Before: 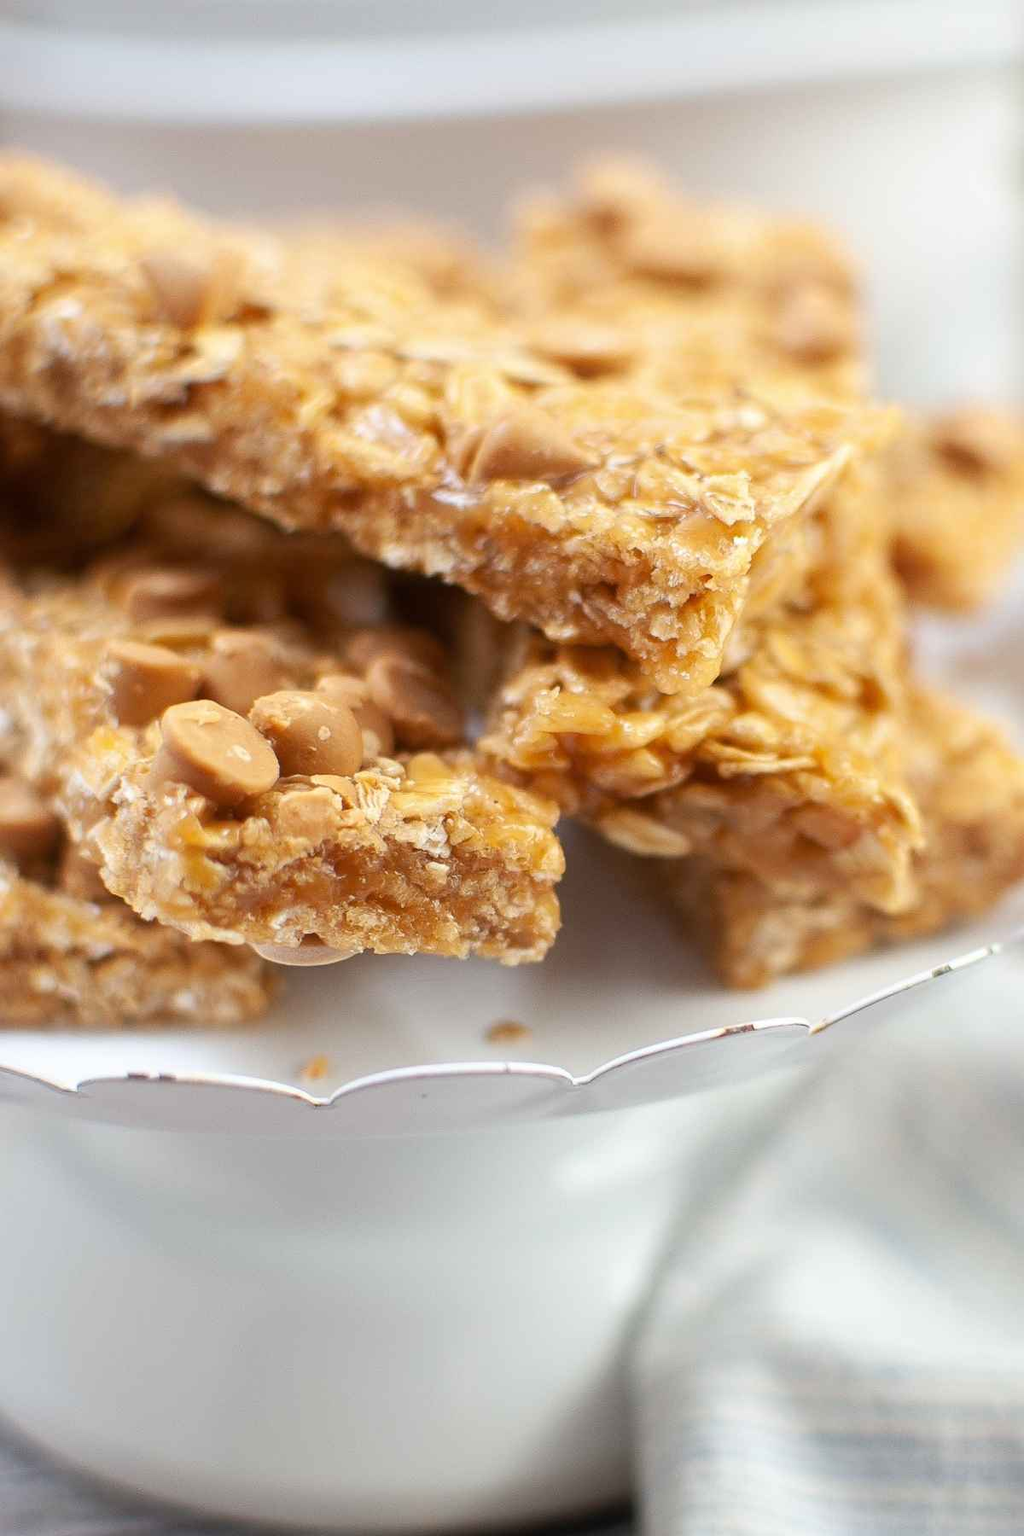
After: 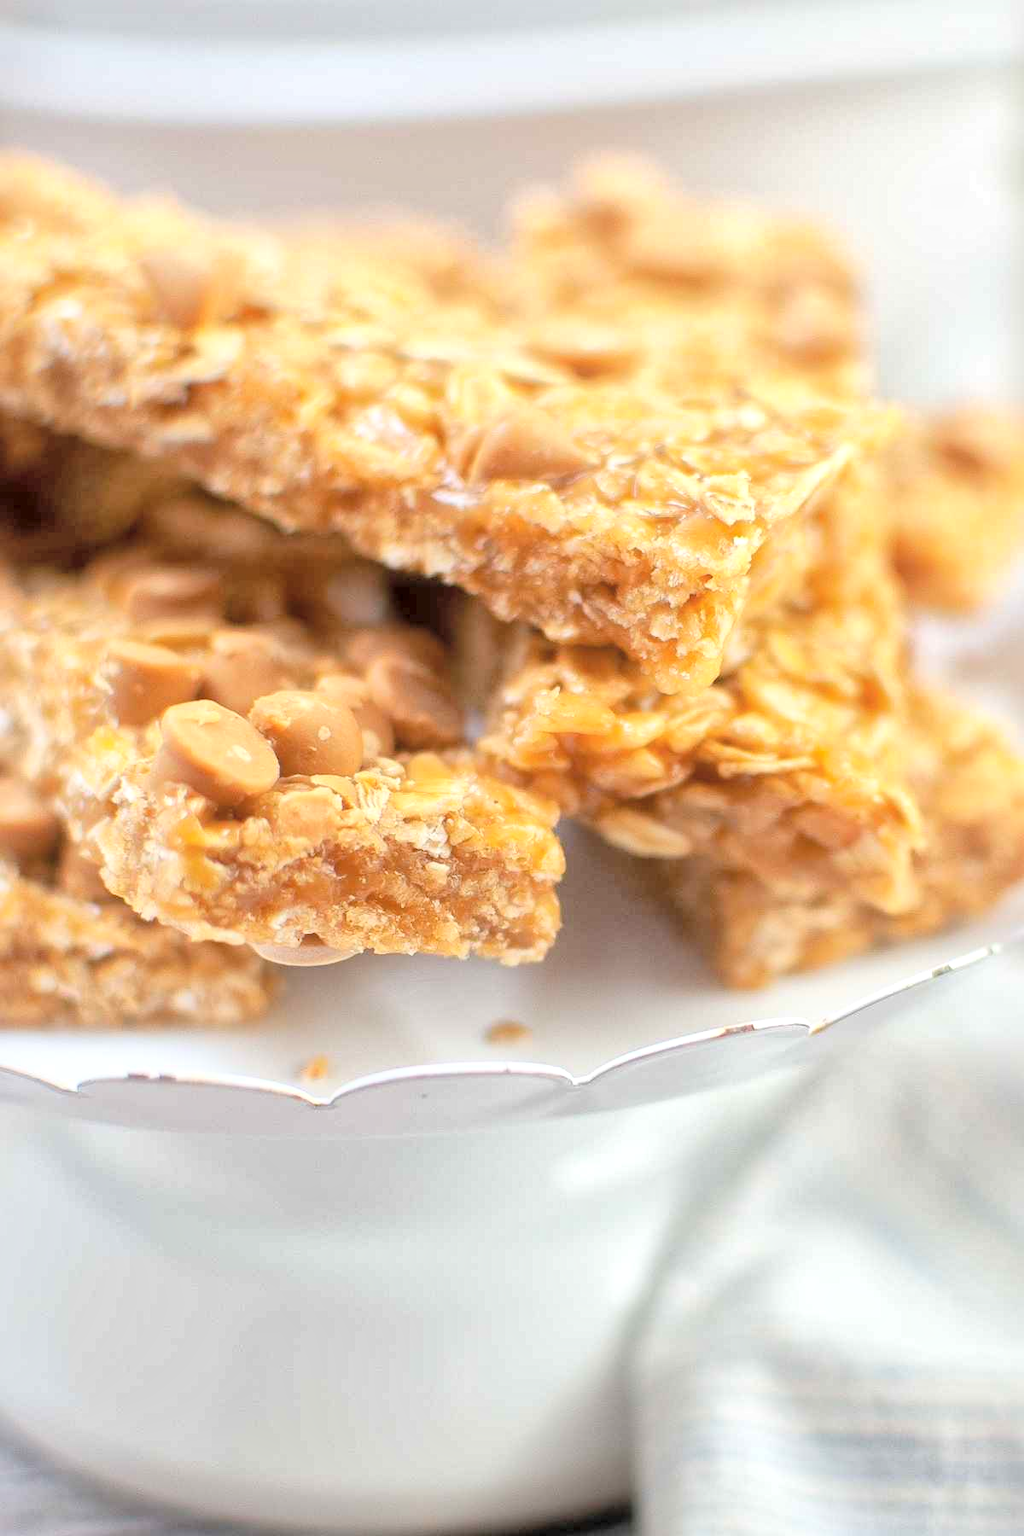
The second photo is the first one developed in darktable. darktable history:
white balance: emerald 1
contrast brightness saturation: brightness 0.15
exposure: black level correction 0.003, exposure 0.383 EV, compensate highlight preservation false
global tonemap: drago (1, 100), detail 1
